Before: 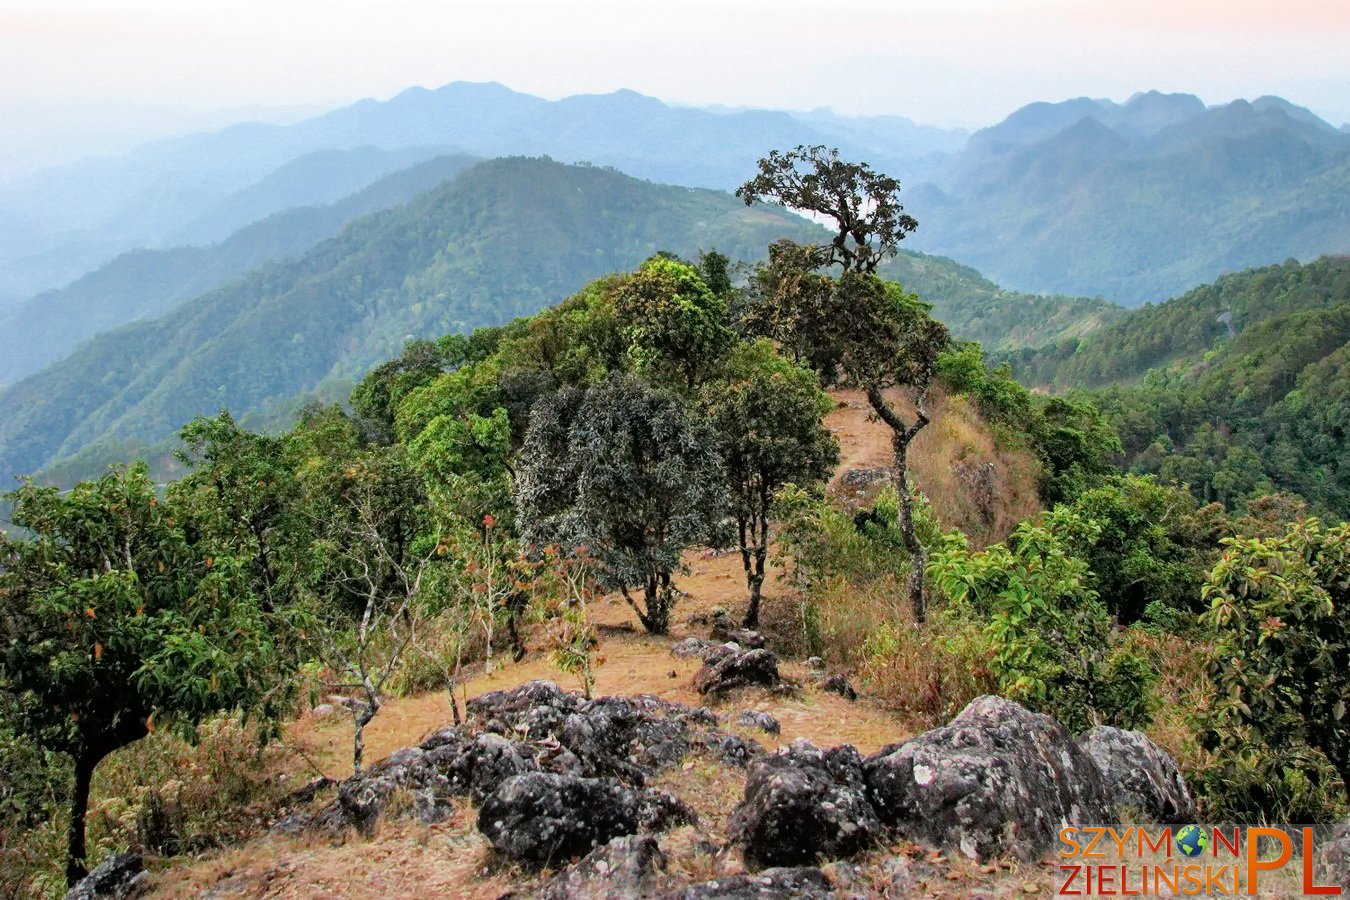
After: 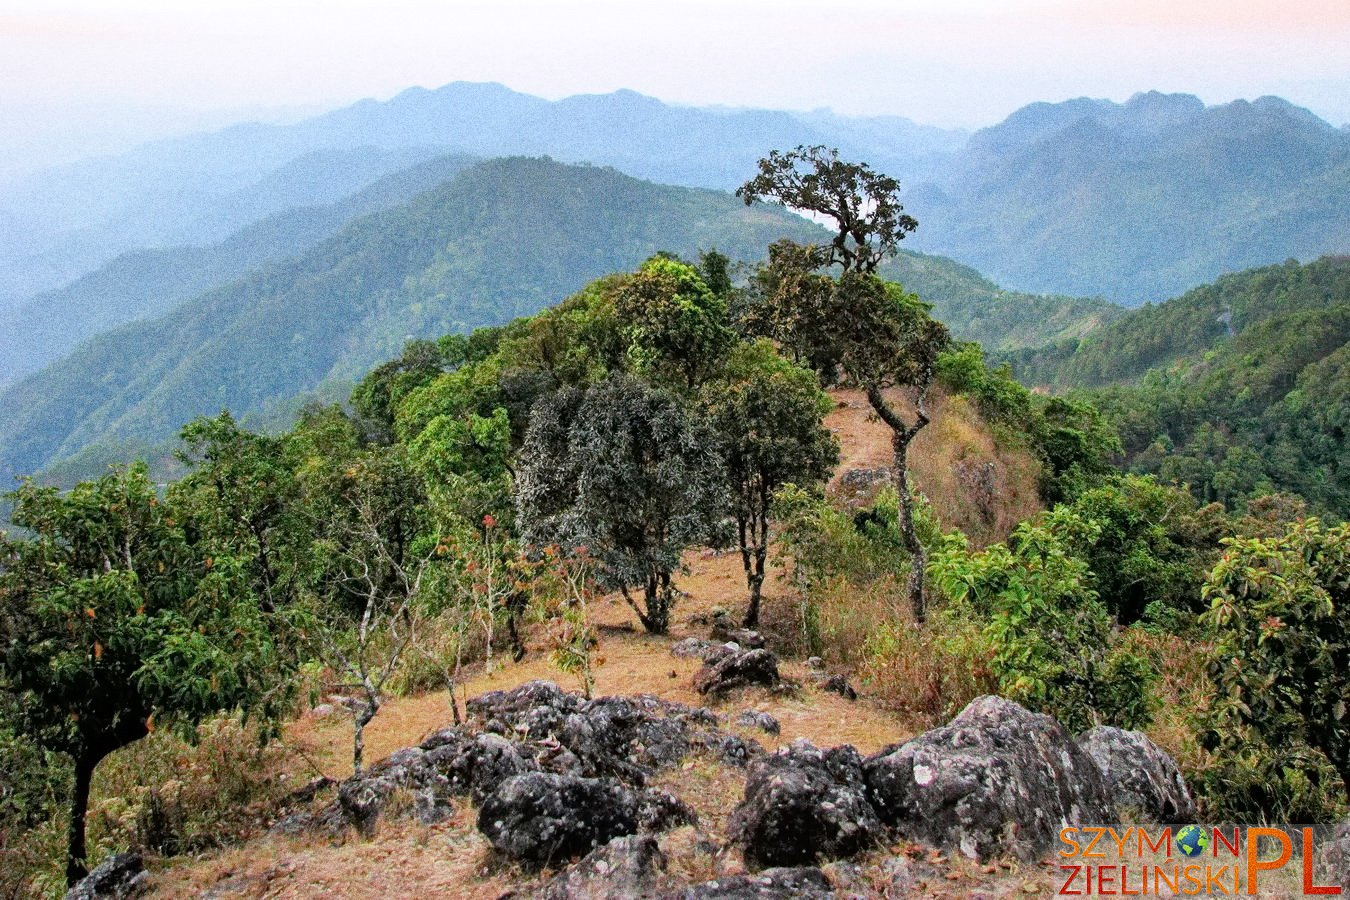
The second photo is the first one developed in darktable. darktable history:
grain: strength 49.07%
white balance: red 1.004, blue 1.024
